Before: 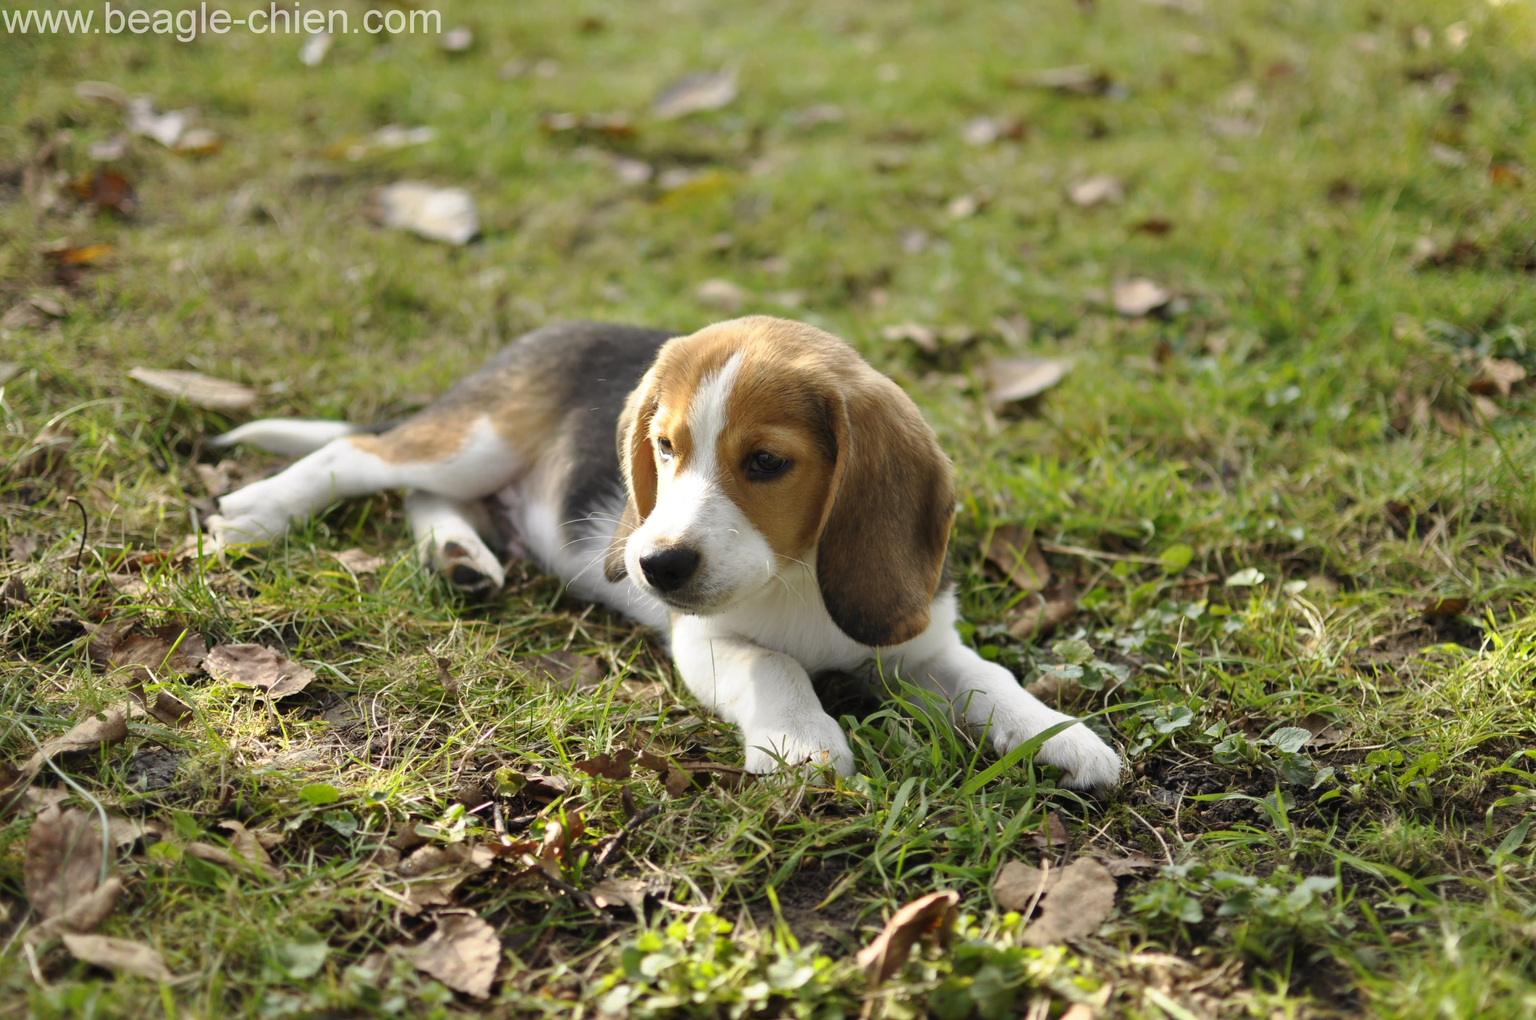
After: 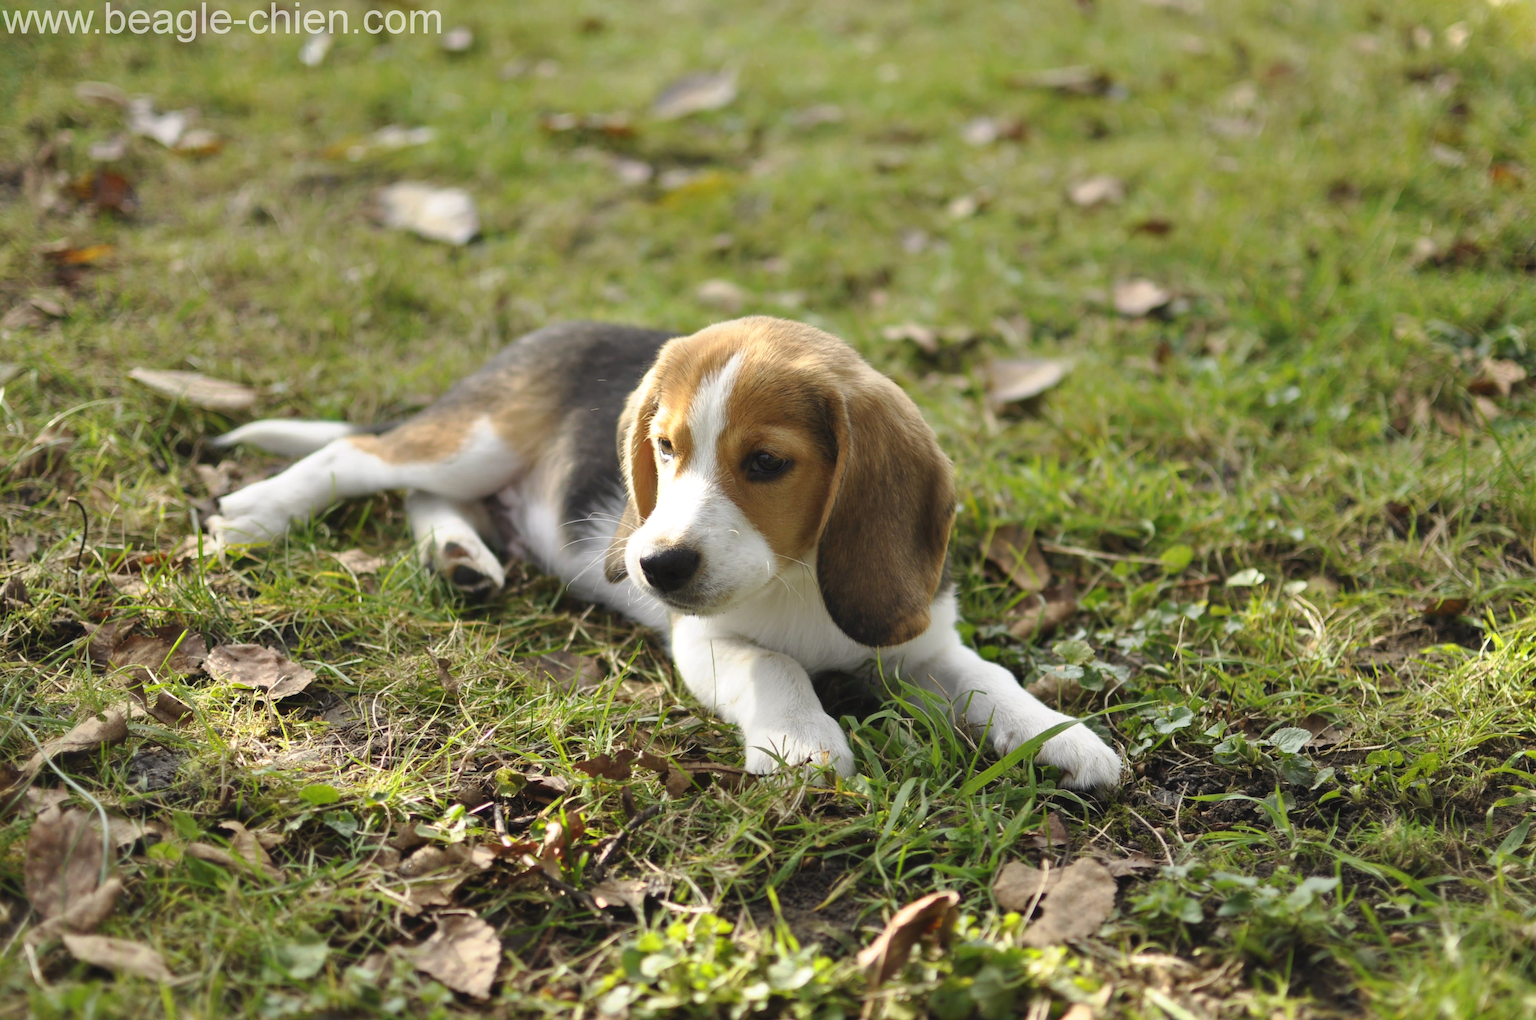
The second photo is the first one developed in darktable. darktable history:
exposure: black level correction -0.003, exposure 0.039 EV, compensate highlight preservation false
